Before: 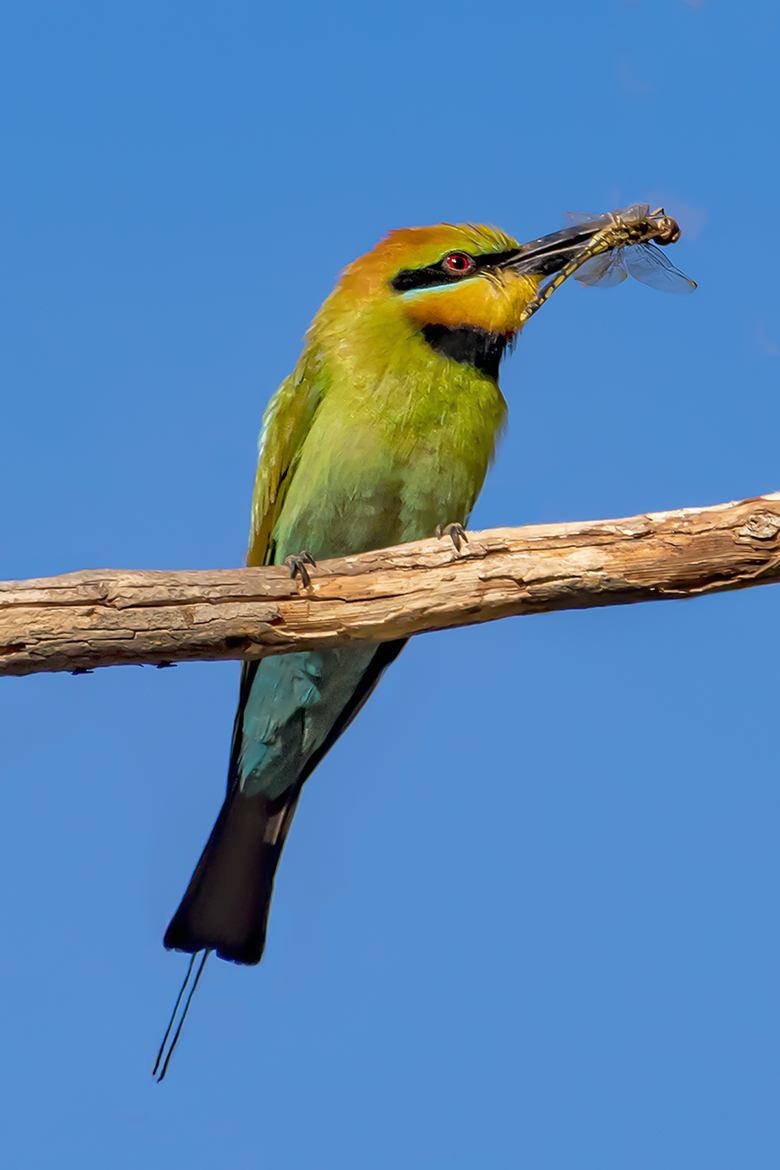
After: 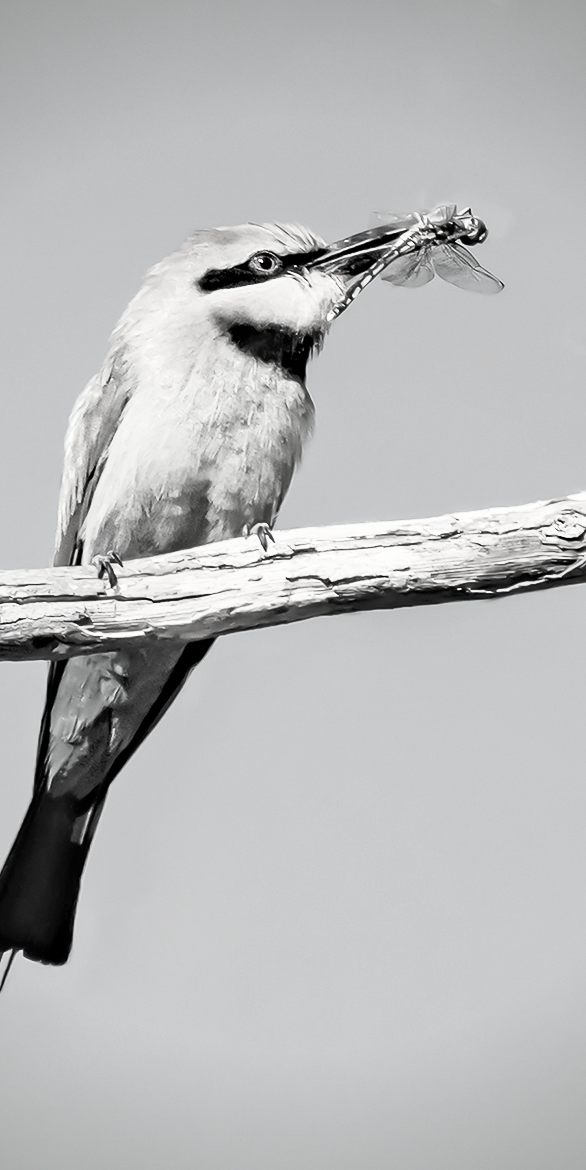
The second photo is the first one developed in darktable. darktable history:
vignetting: on, module defaults
contrast brightness saturation: contrast 0.534, brightness 0.471, saturation -0.987
base curve: curves: ch0 [(0, 0) (0.472, 0.508) (1, 1)], preserve colors none
crop and rotate: left 24.763%
tone equalizer: -8 EV -1.82 EV, -7 EV -1.19 EV, -6 EV -1.6 EV
